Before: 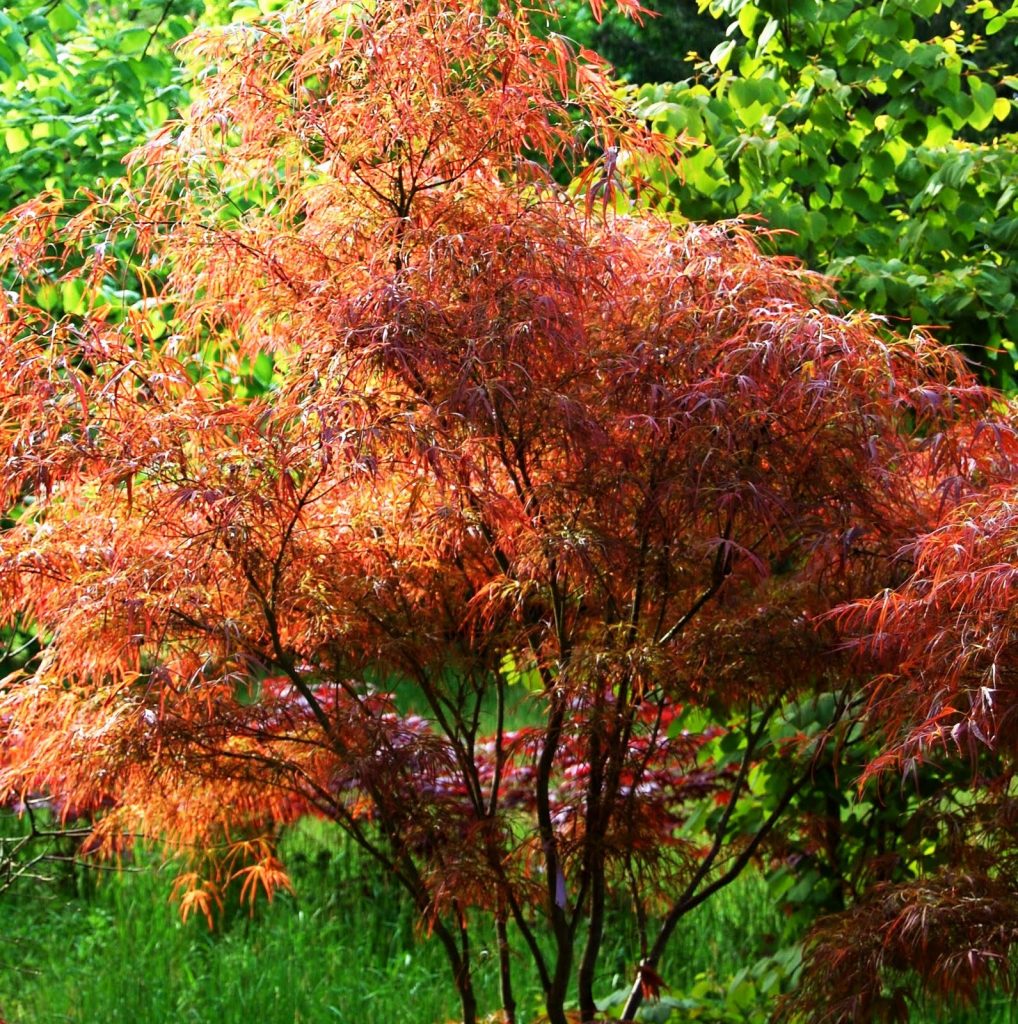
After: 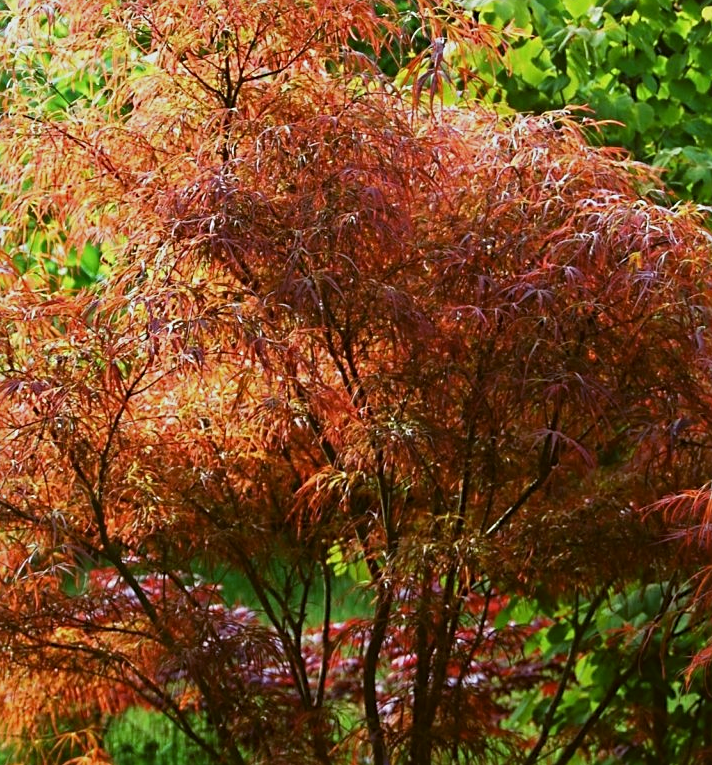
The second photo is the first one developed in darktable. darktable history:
crop and rotate: left 17.046%, top 10.659%, right 12.989%, bottom 14.553%
color balance: lift [1.004, 1.002, 1.002, 0.998], gamma [1, 1.007, 1.002, 0.993], gain [1, 0.977, 1.013, 1.023], contrast -3.64%
sharpen: radius 2.529, amount 0.323
exposure: exposure -0.293 EV, compensate highlight preservation false
